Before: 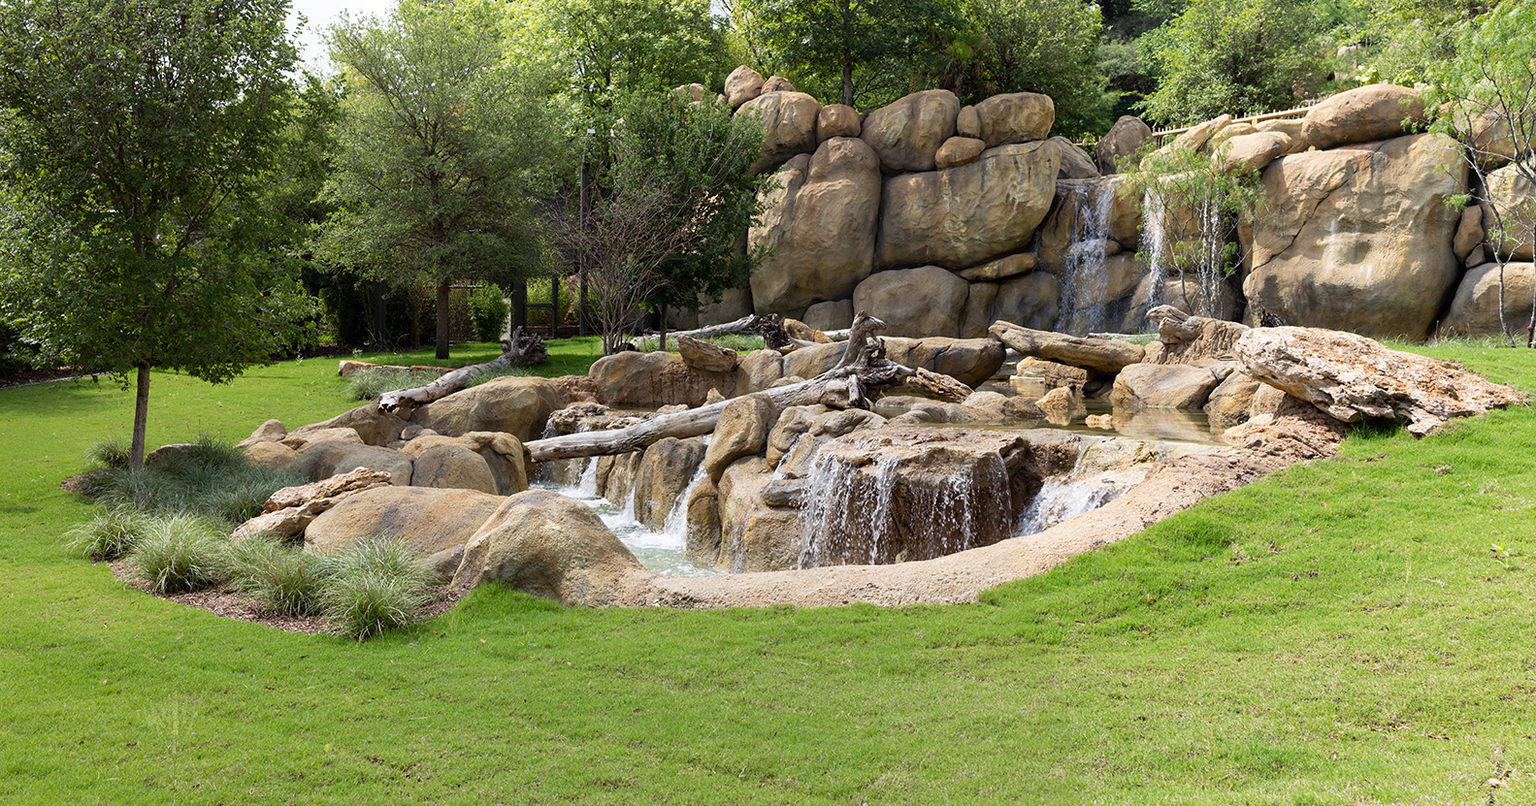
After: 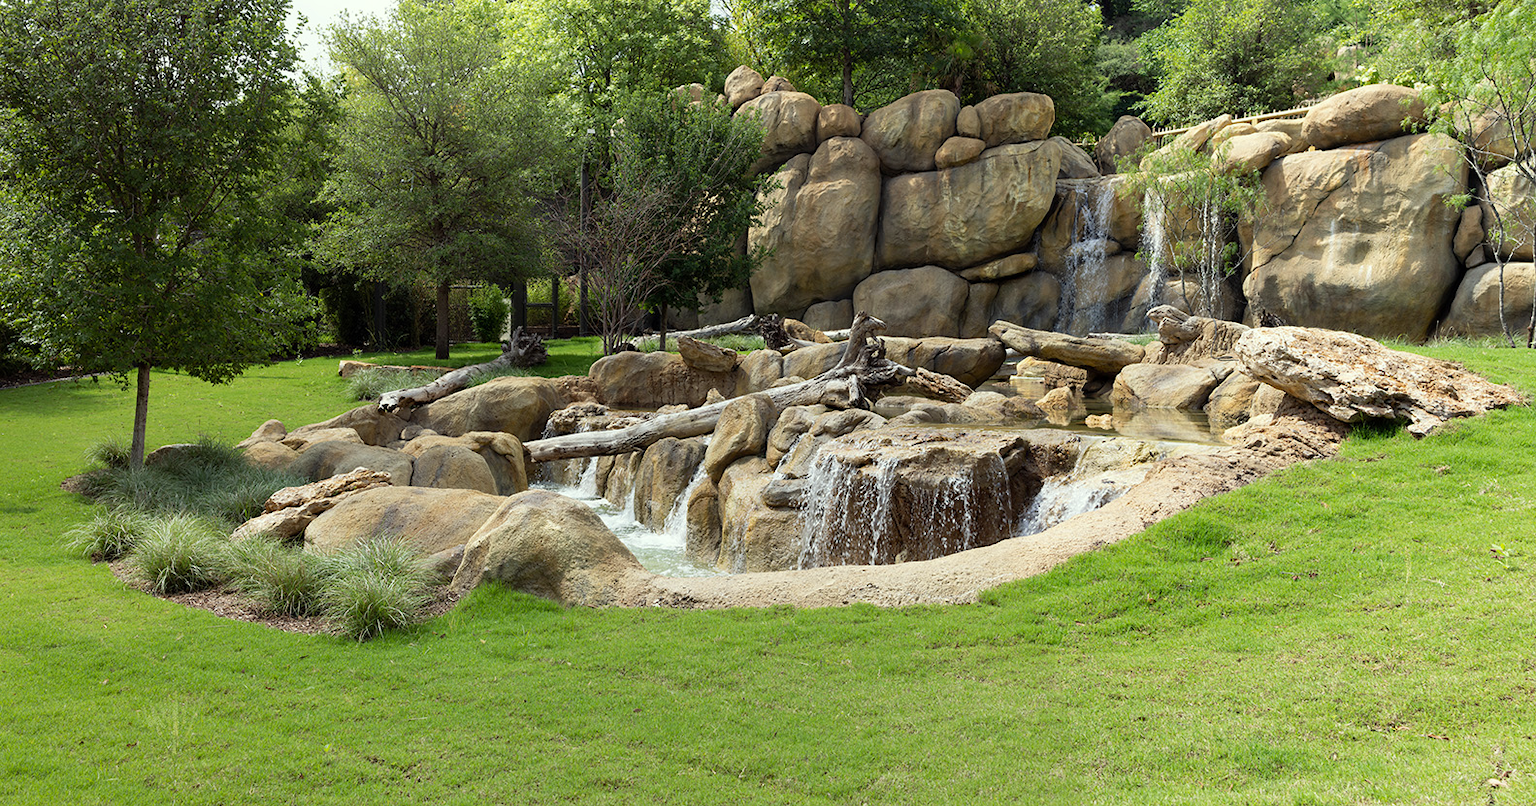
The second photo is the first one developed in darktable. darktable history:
exposure: compensate highlight preservation false
color correction: highlights a* -4.73, highlights b* 5.06, saturation 0.97
tone equalizer: on, module defaults
